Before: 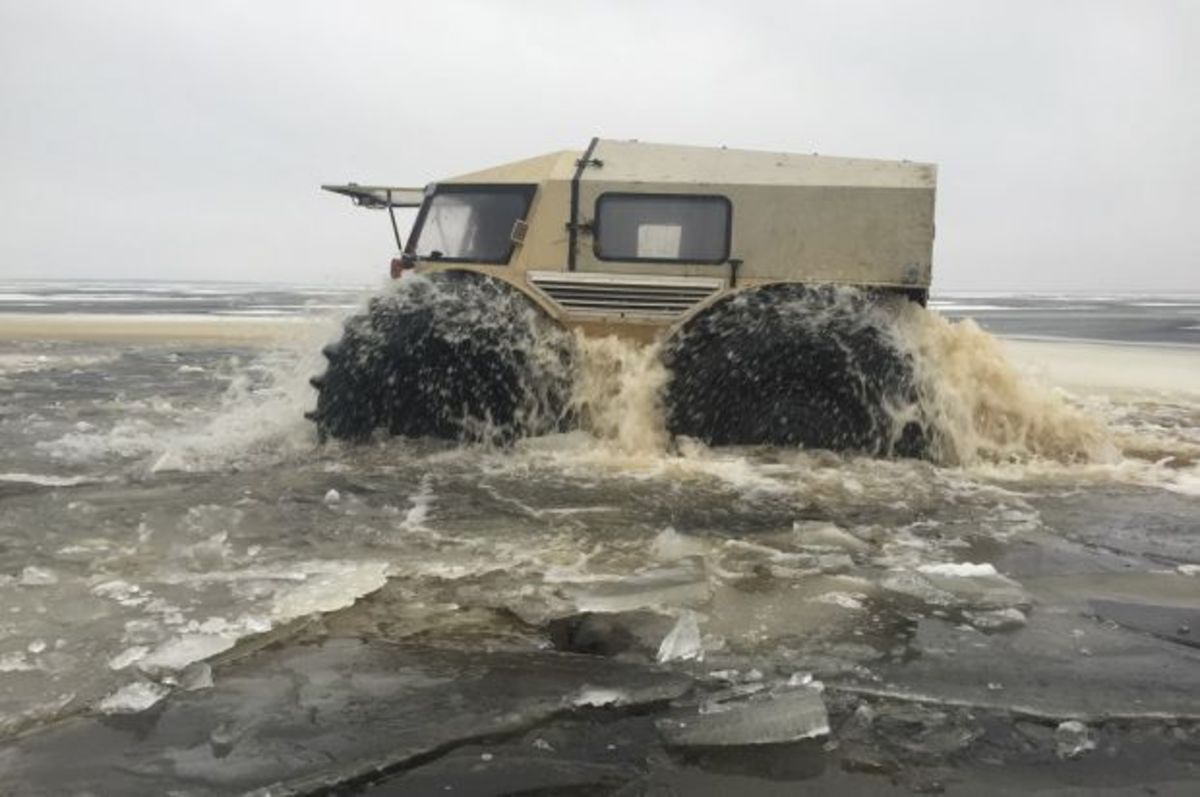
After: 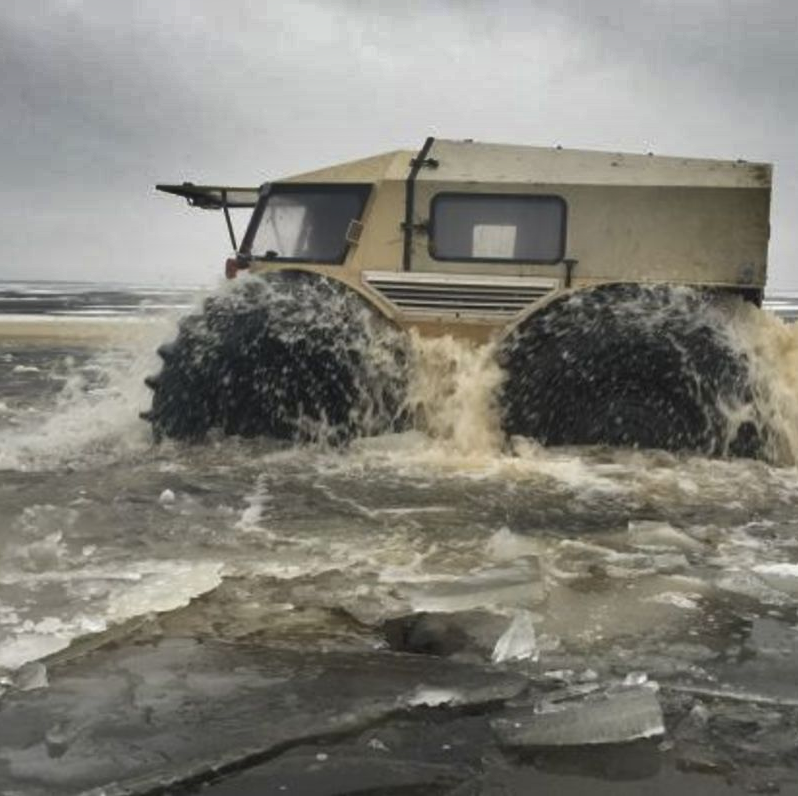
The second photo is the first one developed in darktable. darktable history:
crop and rotate: left 13.768%, right 19.714%
shadows and highlights: shadows 21.02, highlights -80.74, soften with gaussian
